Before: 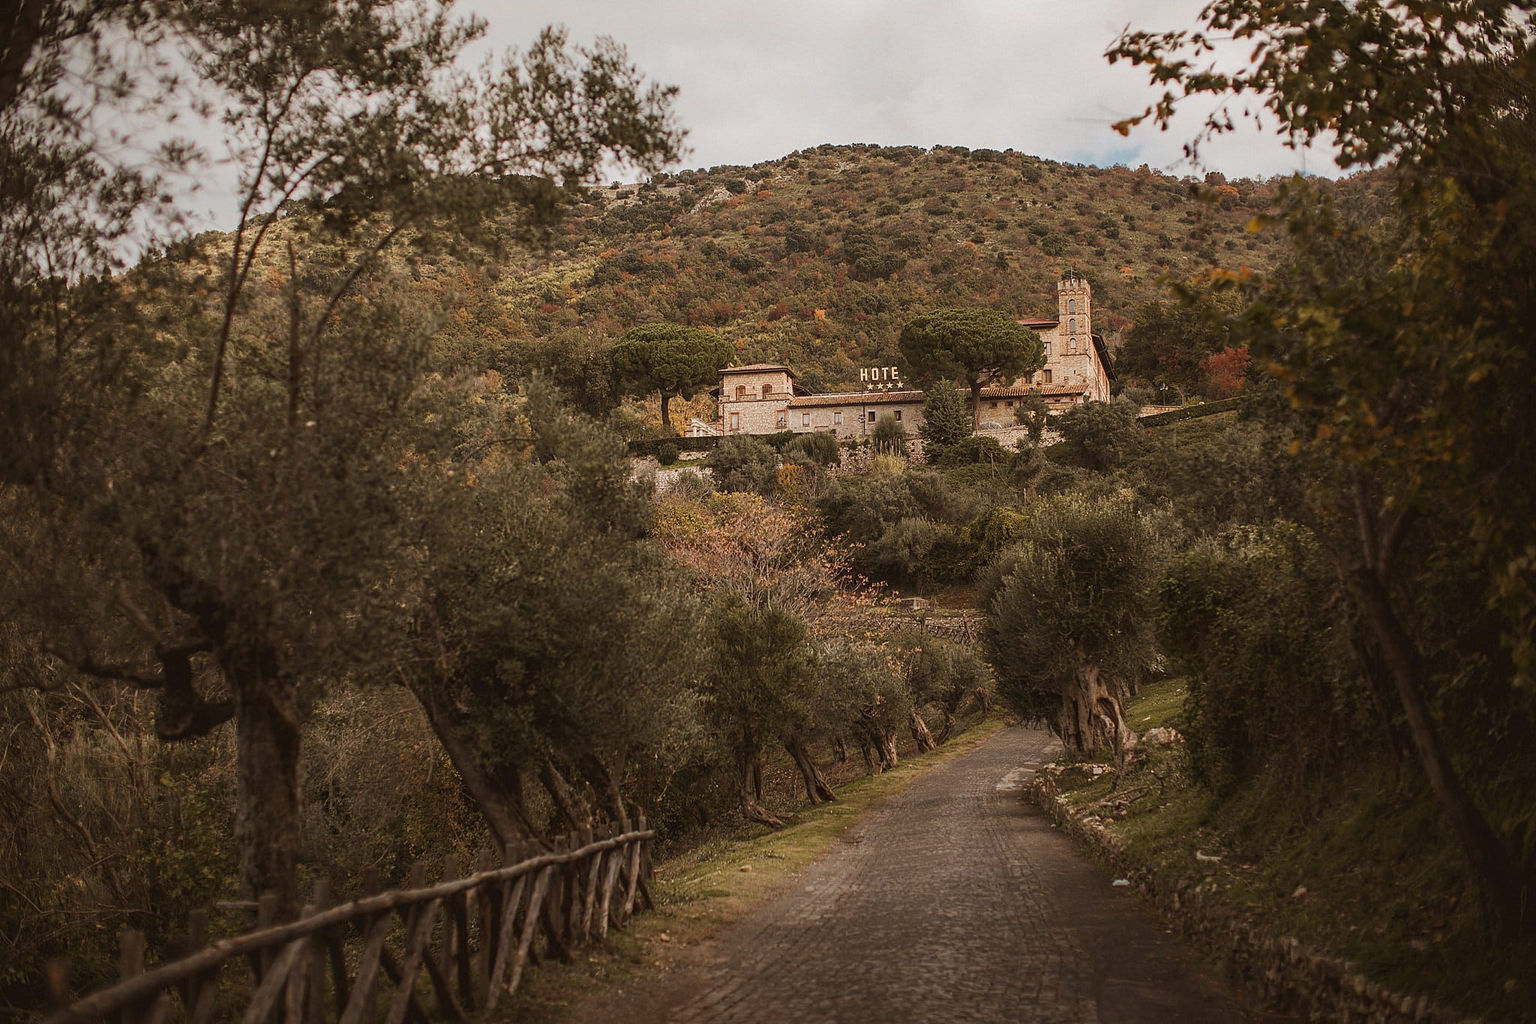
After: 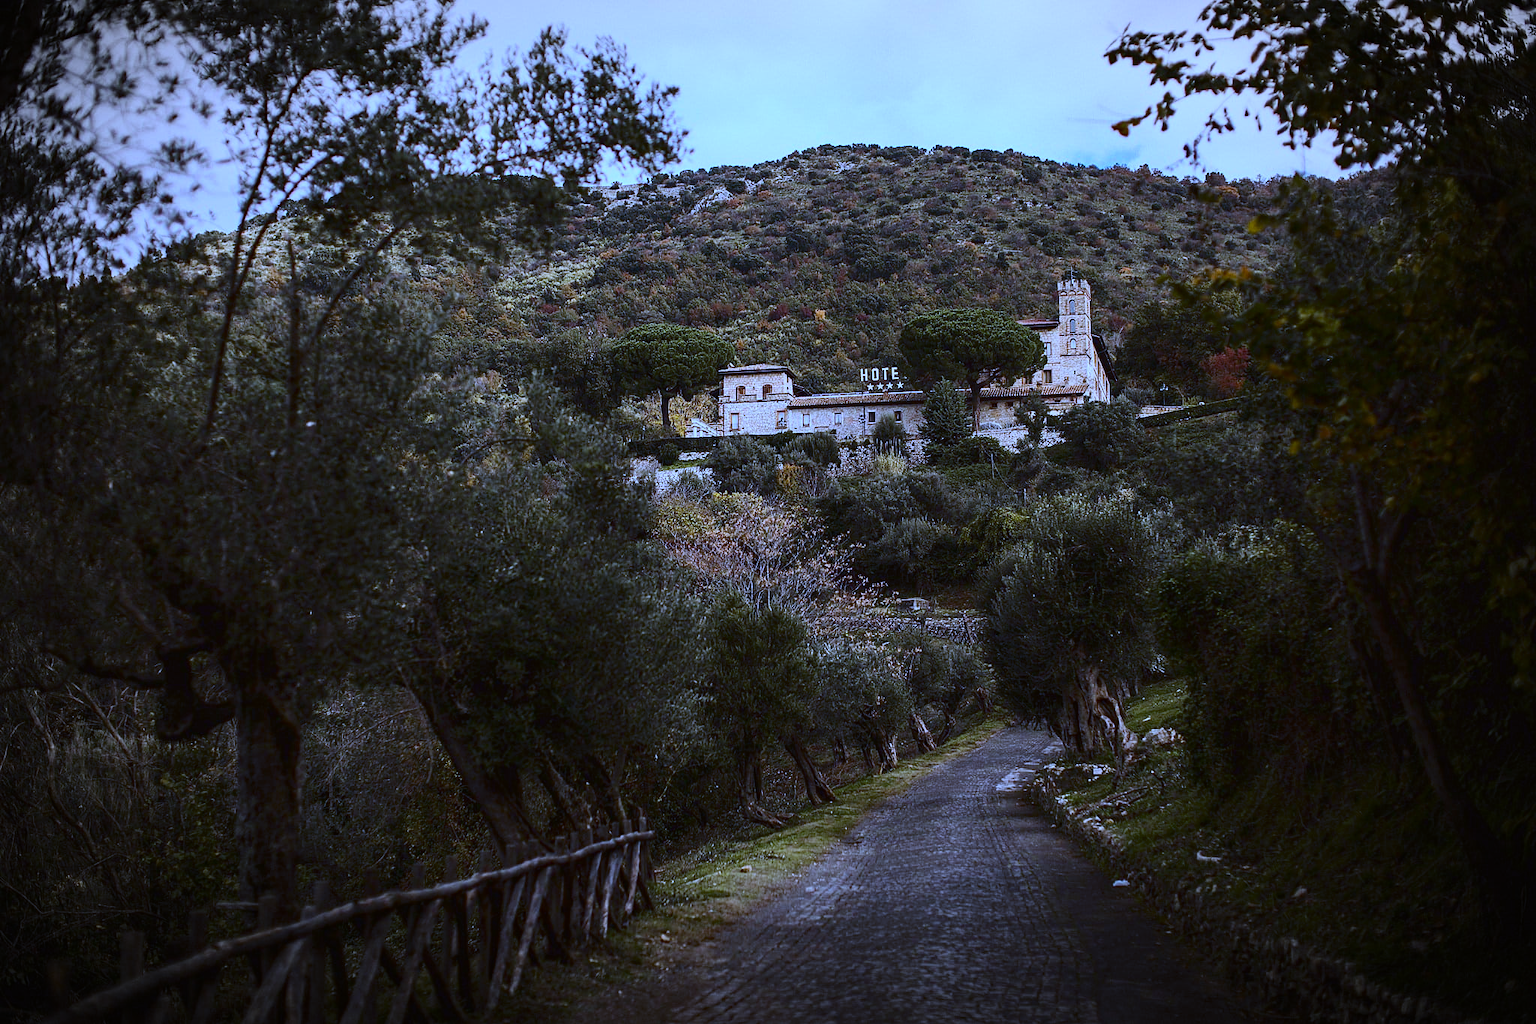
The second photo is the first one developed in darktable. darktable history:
contrast brightness saturation: contrast 0.28
color balance rgb: perceptual saturation grading › global saturation 20%, global vibrance 20%
vignetting: automatic ratio true
white balance: red 0.766, blue 1.537
haze removal: compatibility mode true, adaptive false
